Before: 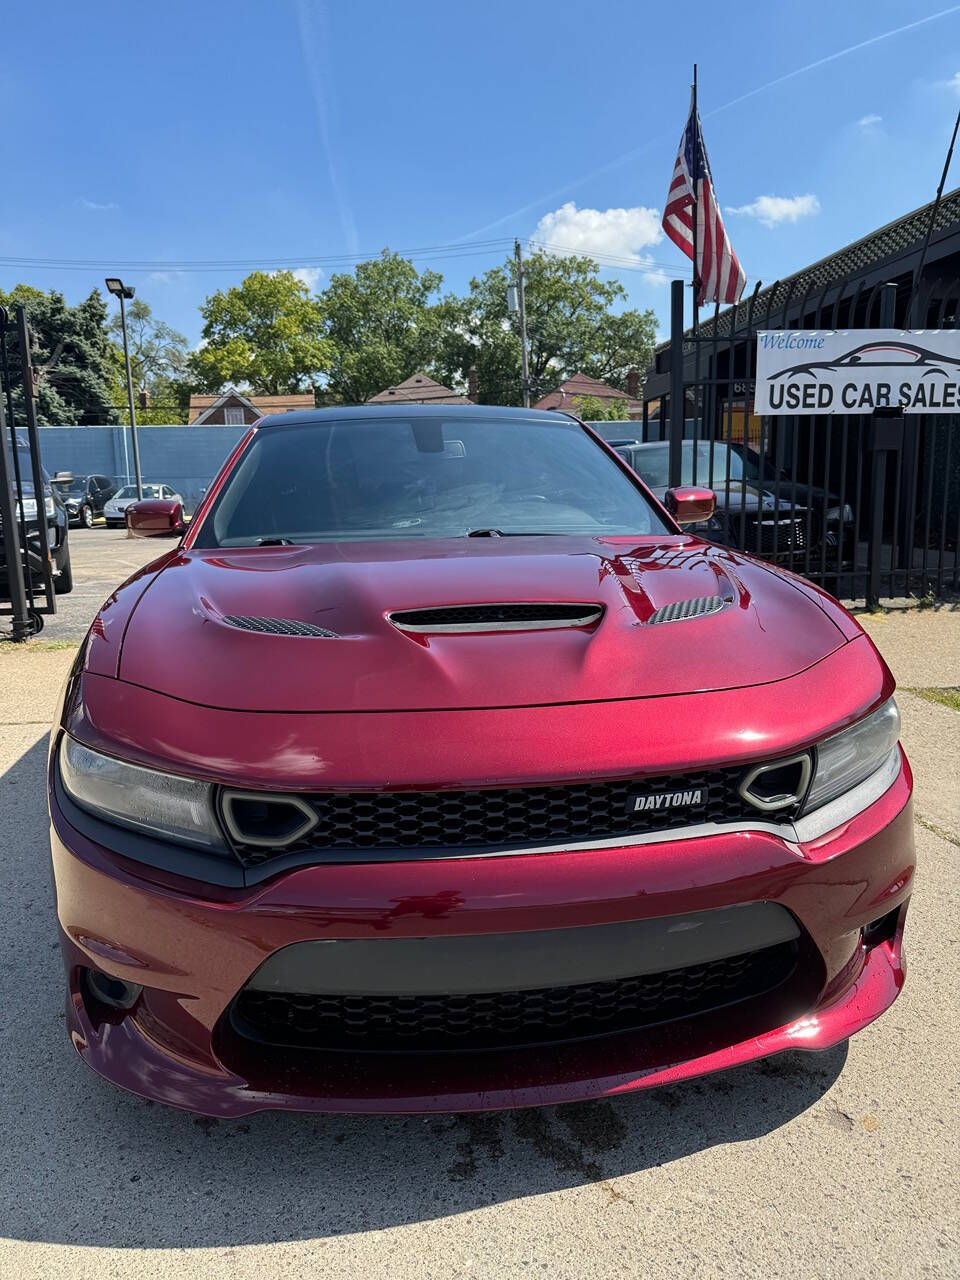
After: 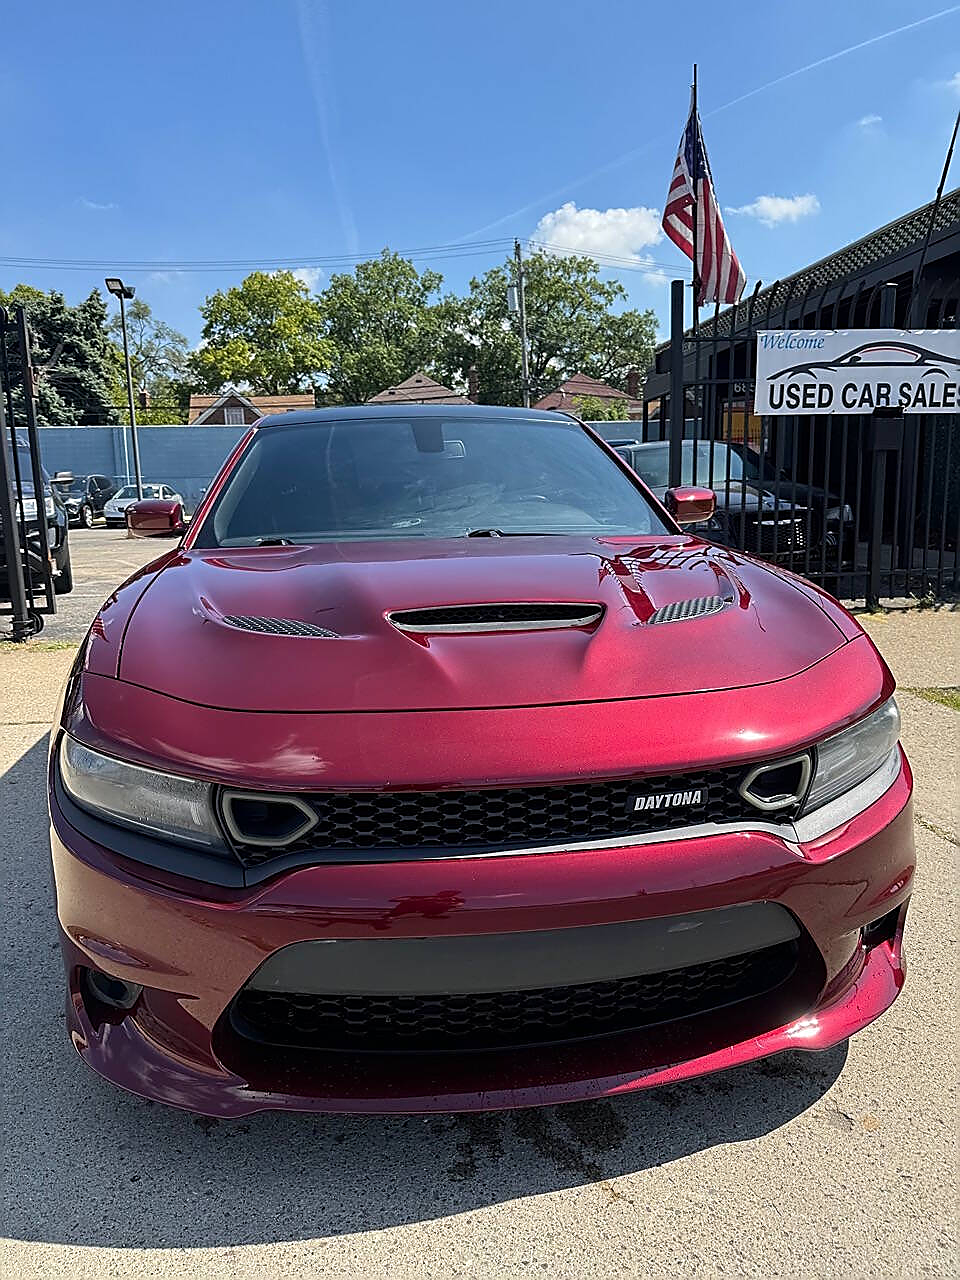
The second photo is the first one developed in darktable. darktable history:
sharpen: radius 1.354, amount 1.256, threshold 0.603
